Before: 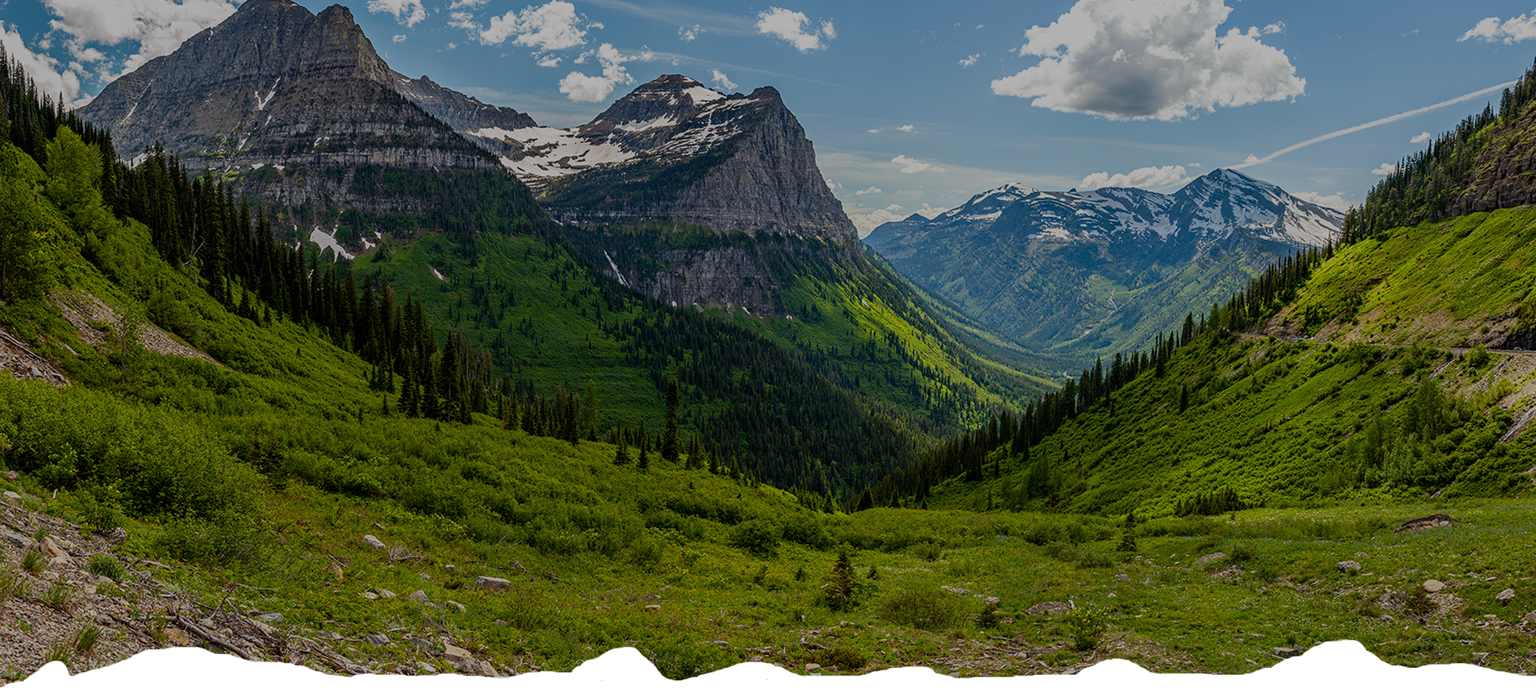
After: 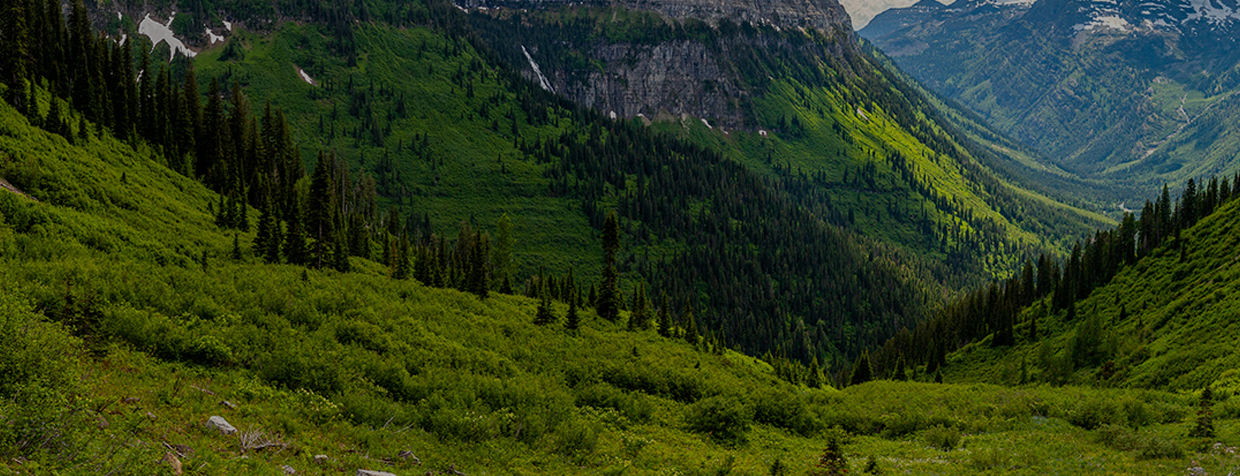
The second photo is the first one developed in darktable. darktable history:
crop: left 13.275%, top 31.344%, right 24.707%, bottom 15.643%
